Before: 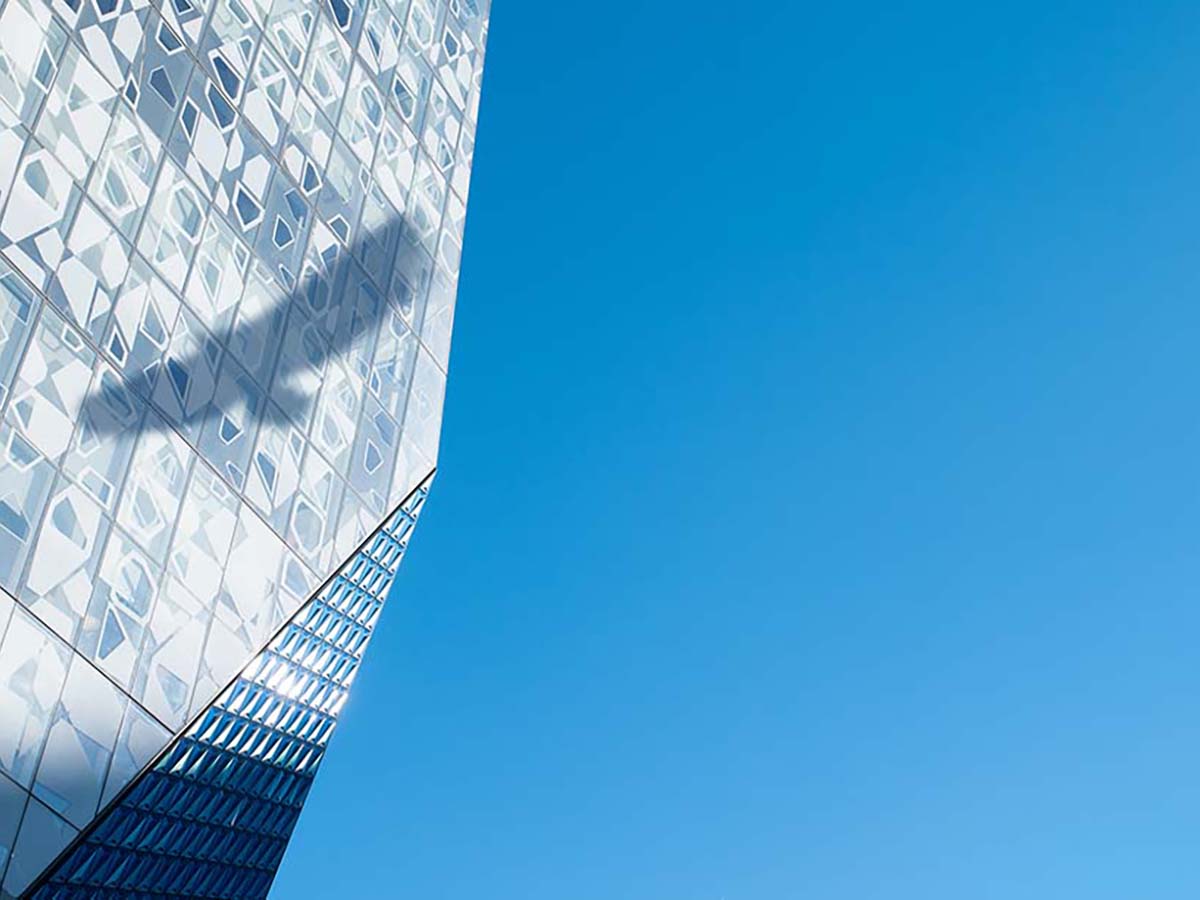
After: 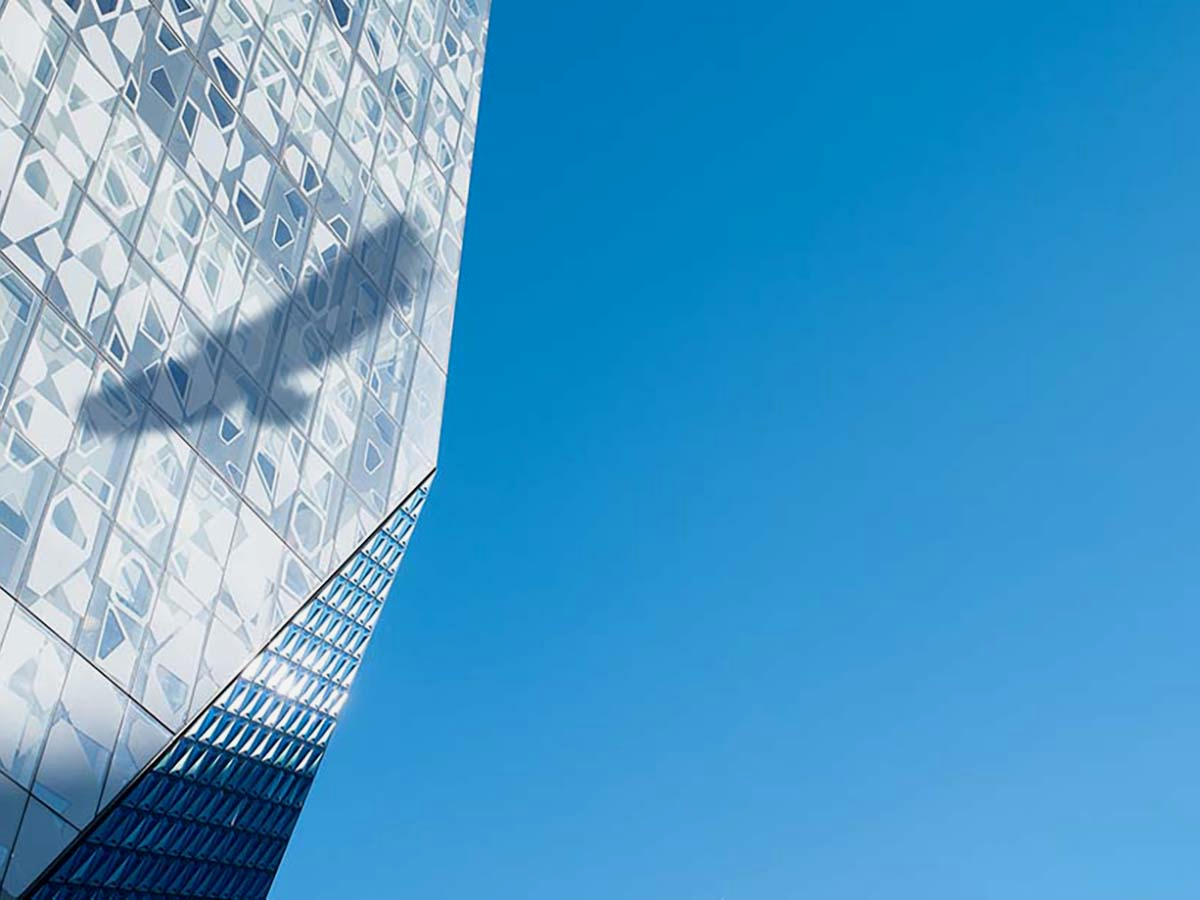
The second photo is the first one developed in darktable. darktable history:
white balance: emerald 1
exposure: black level correction 0.001, exposure -0.125 EV, compensate exposure bias true, compensate highlight preservation false
